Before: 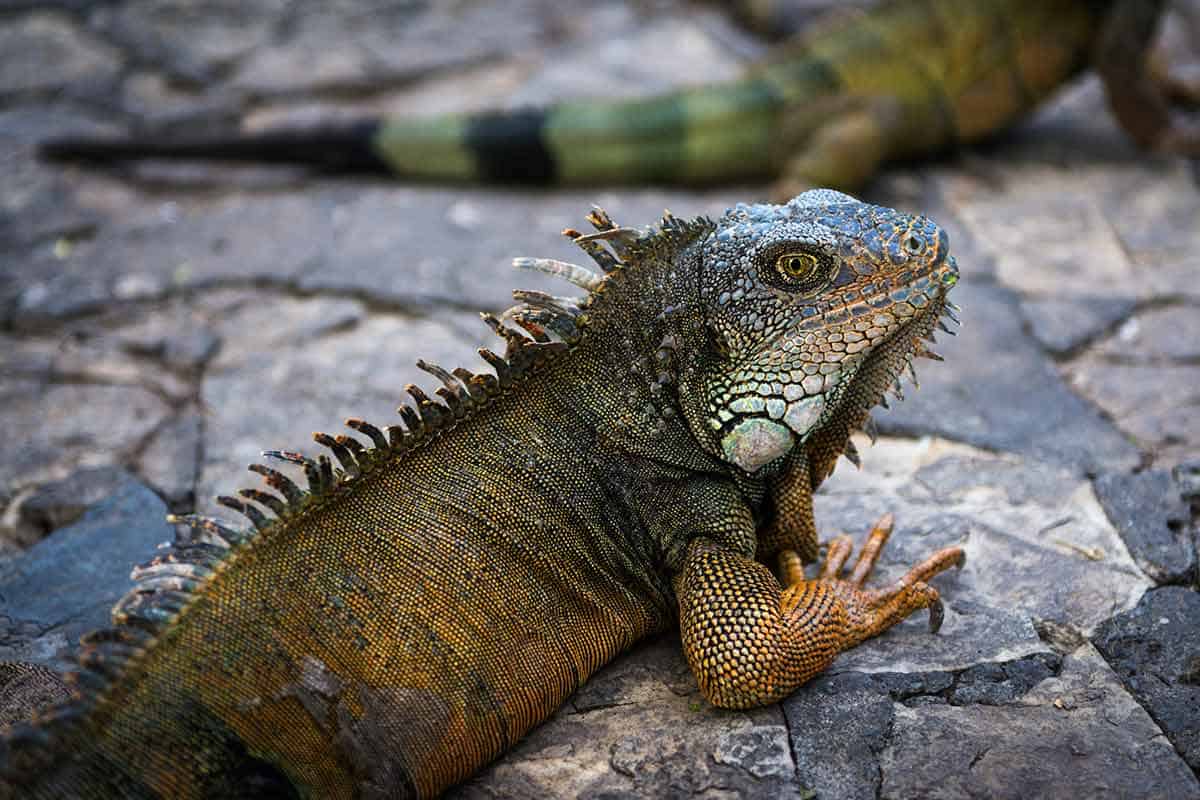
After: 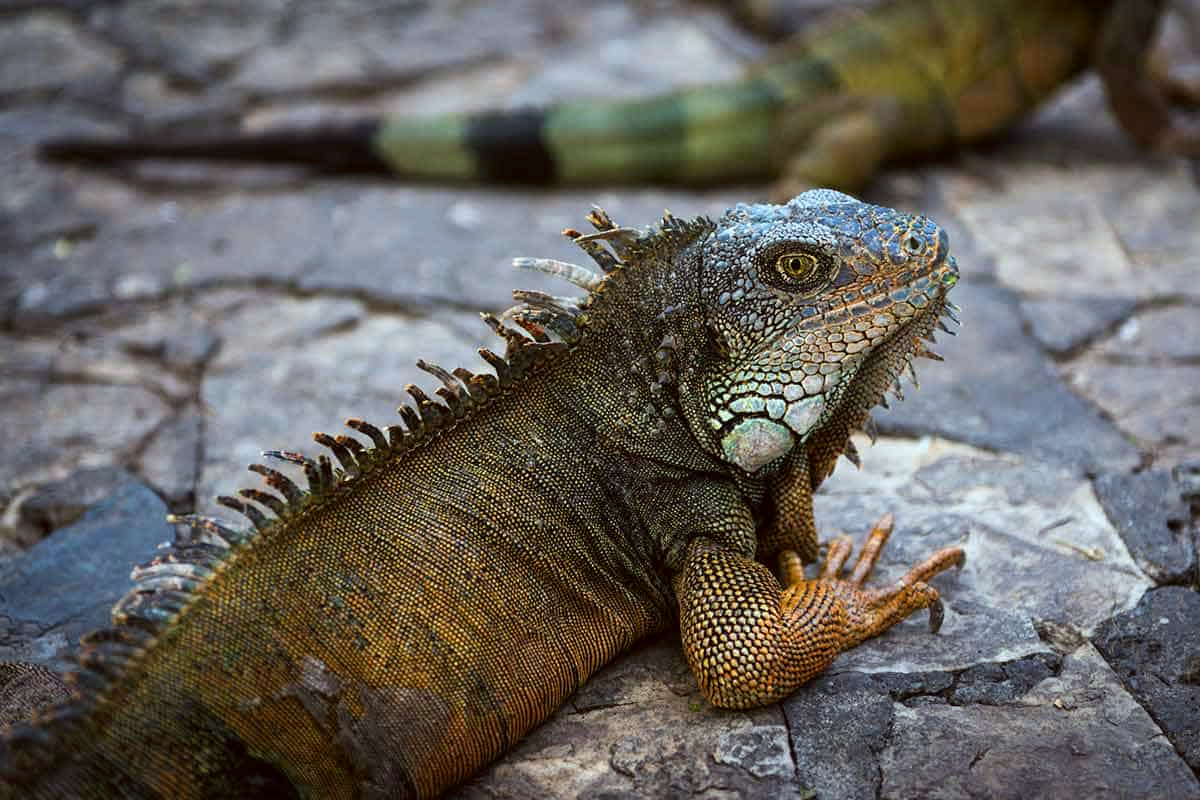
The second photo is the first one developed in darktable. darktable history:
color correction: highlights a* -4.97, highlights b* -3.69, shadows a* 3.73, shadows b* 4.22
